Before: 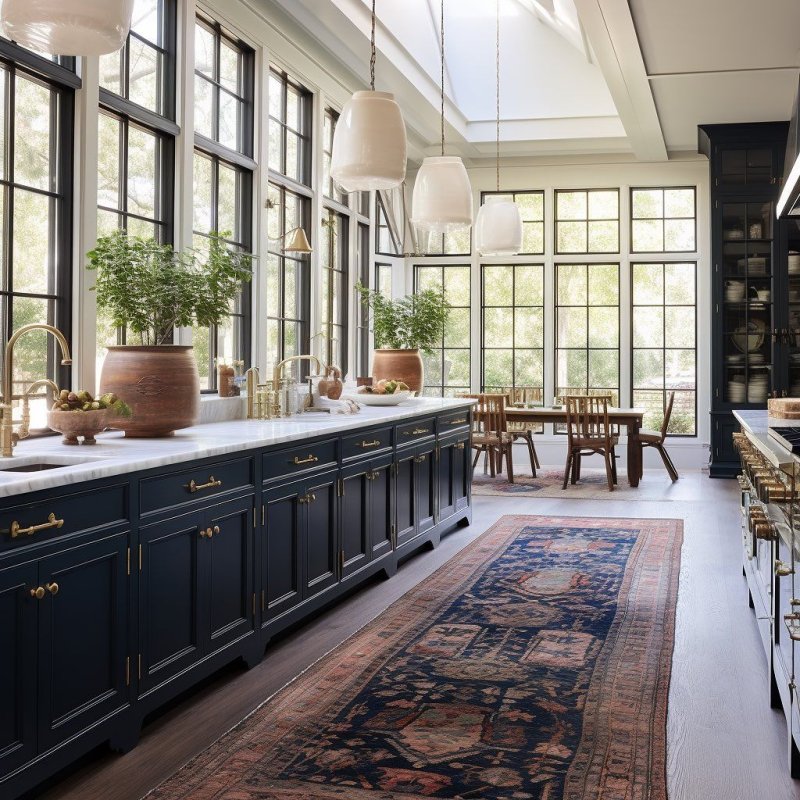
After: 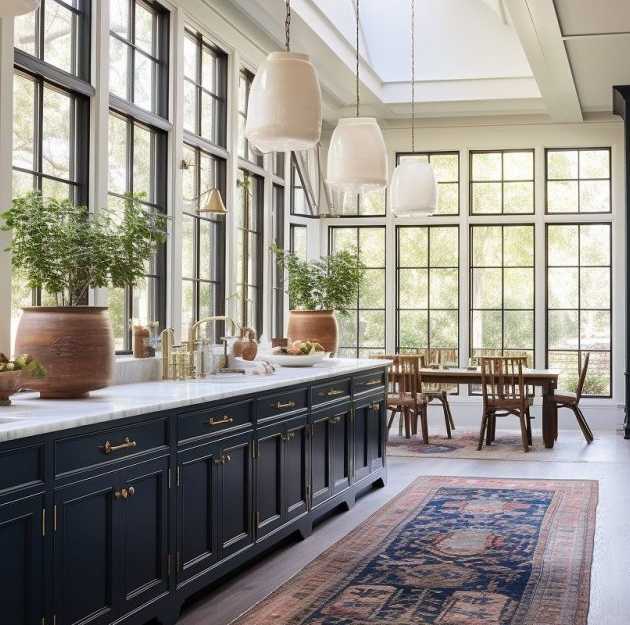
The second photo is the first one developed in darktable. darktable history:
crop and rotate: left 10.77%, top 5.1%, right 10.41%, bottom 16.76%
exposure: compensate highlight preservation false
